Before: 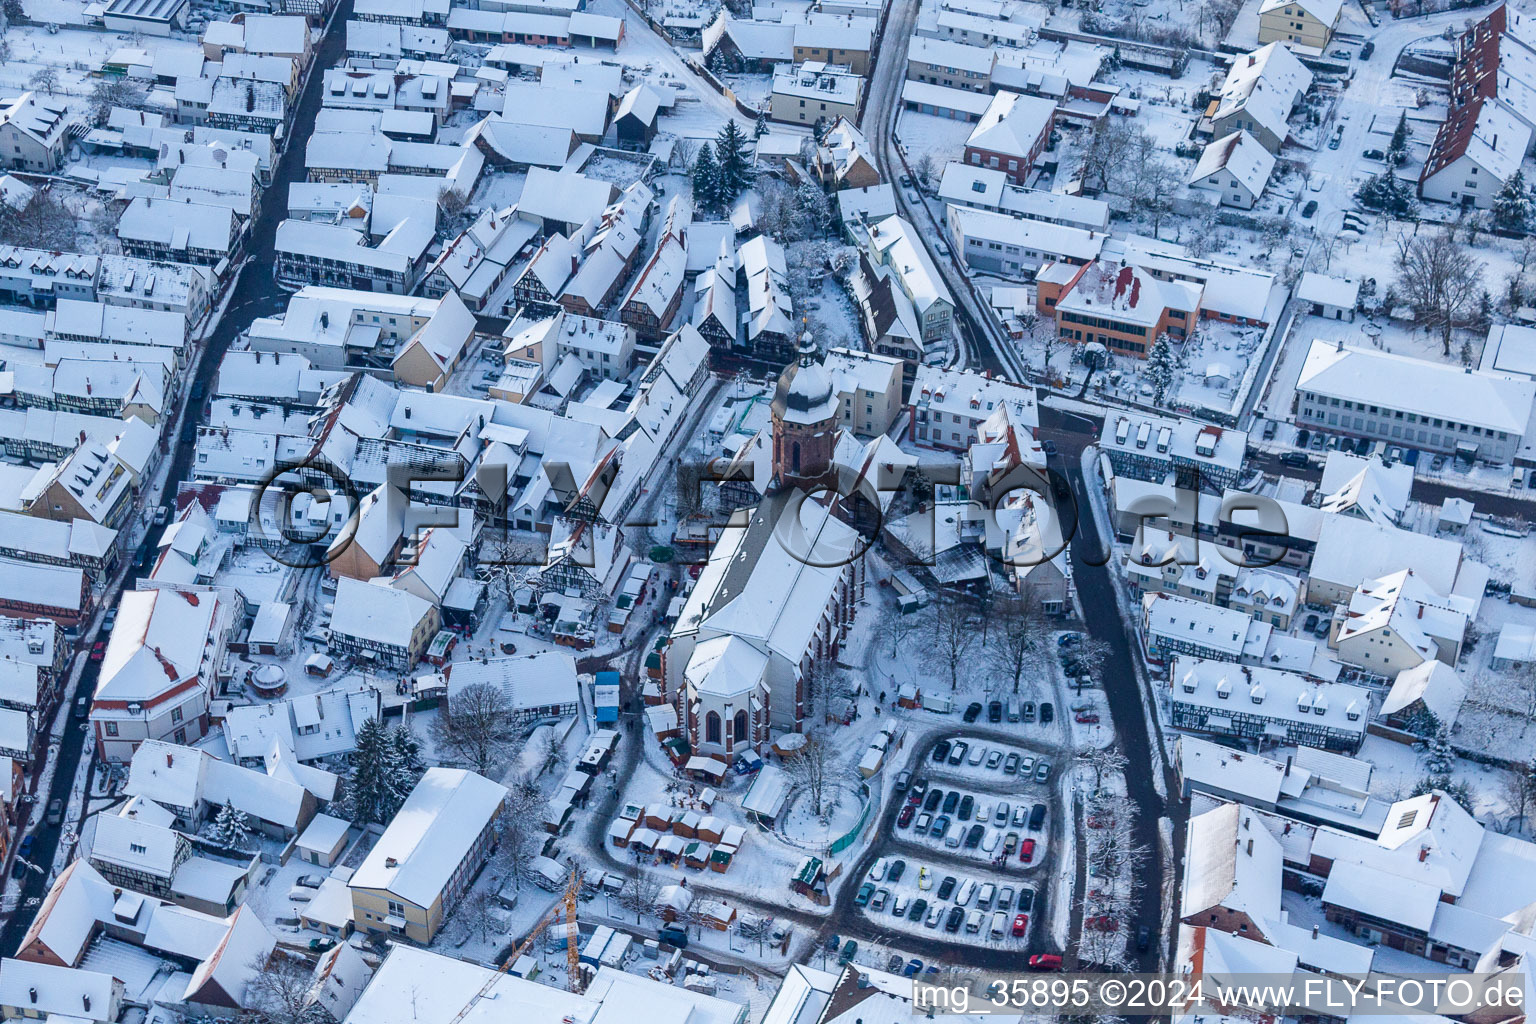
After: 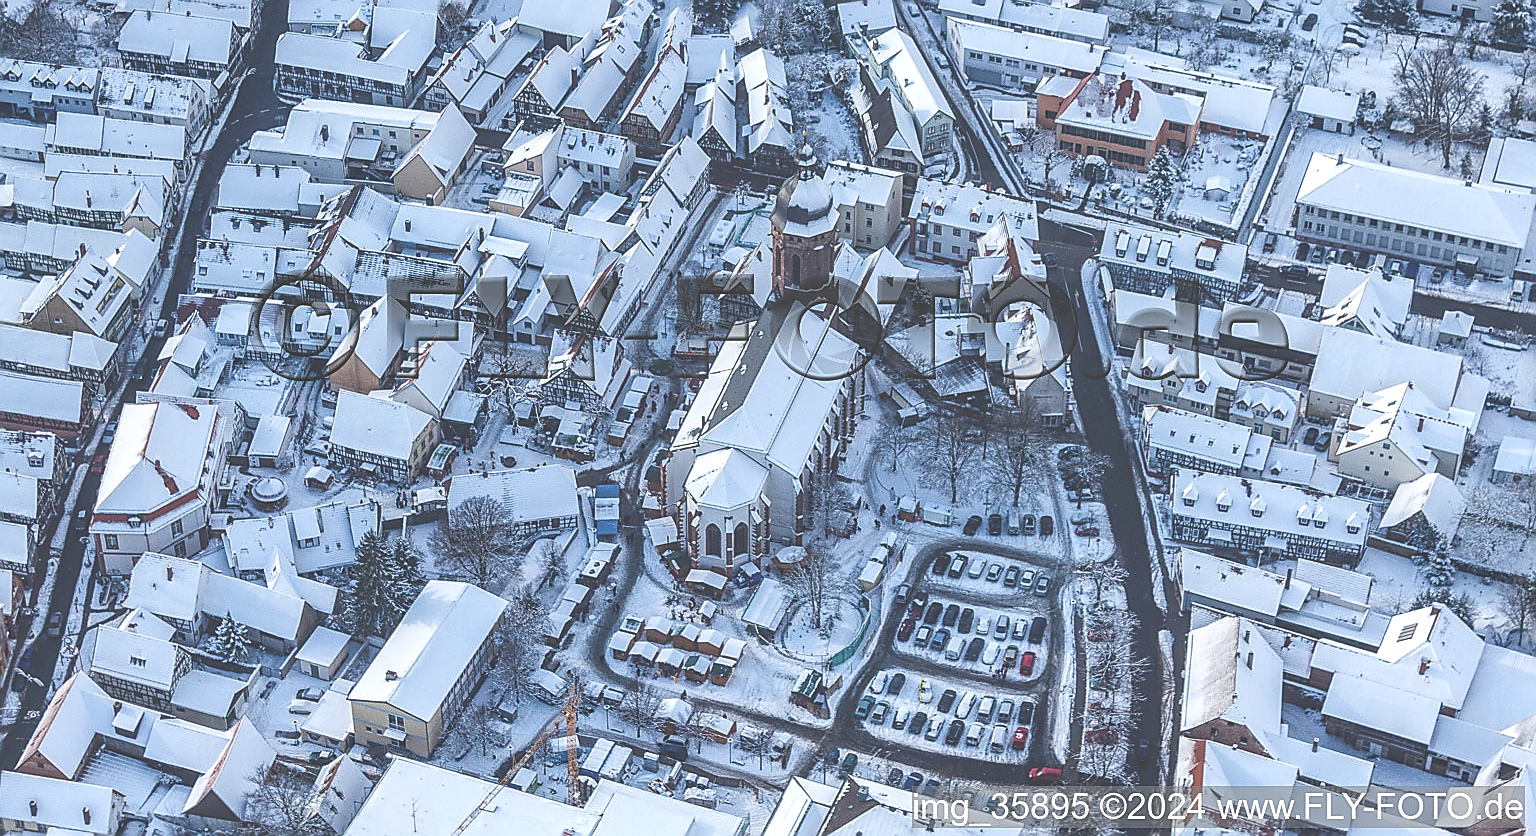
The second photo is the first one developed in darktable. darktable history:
exposure: black level correction -0.086, compensate exposure bias true, compensate highlight preservation false
local contrast: detail 150%
sharpen: radius 1.407, amount 1.238, threshold 0.751
crop and rotate: top 18.31%
